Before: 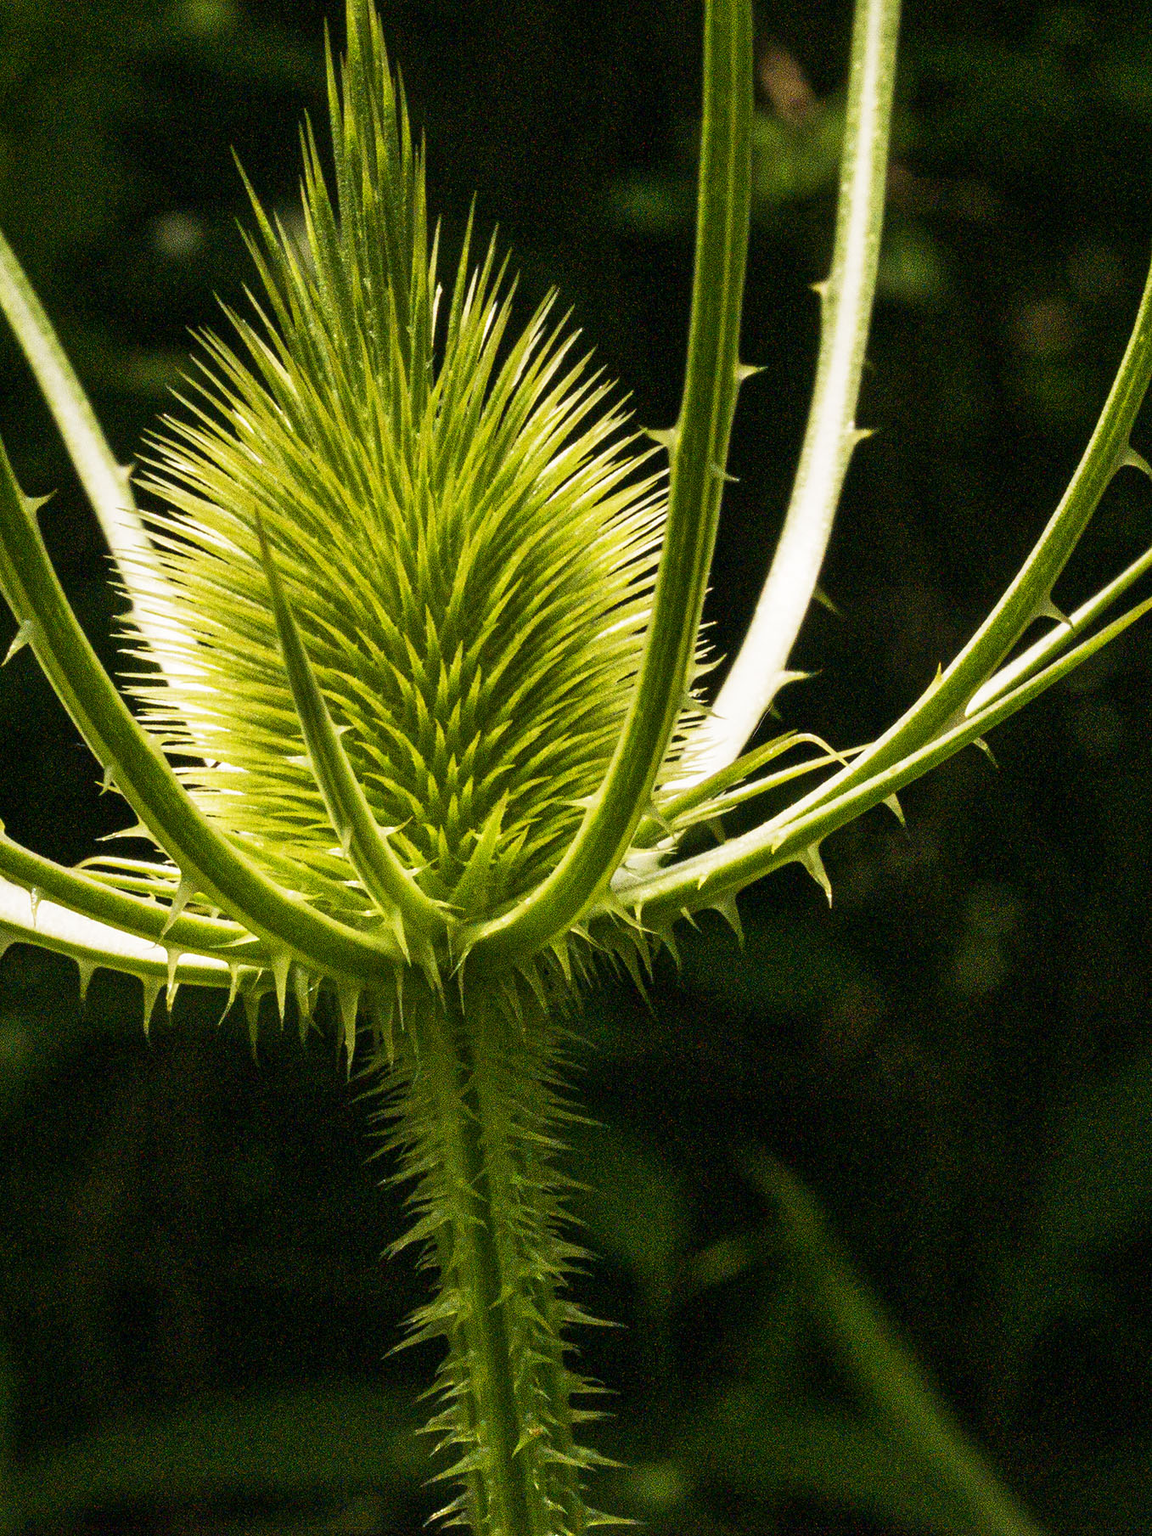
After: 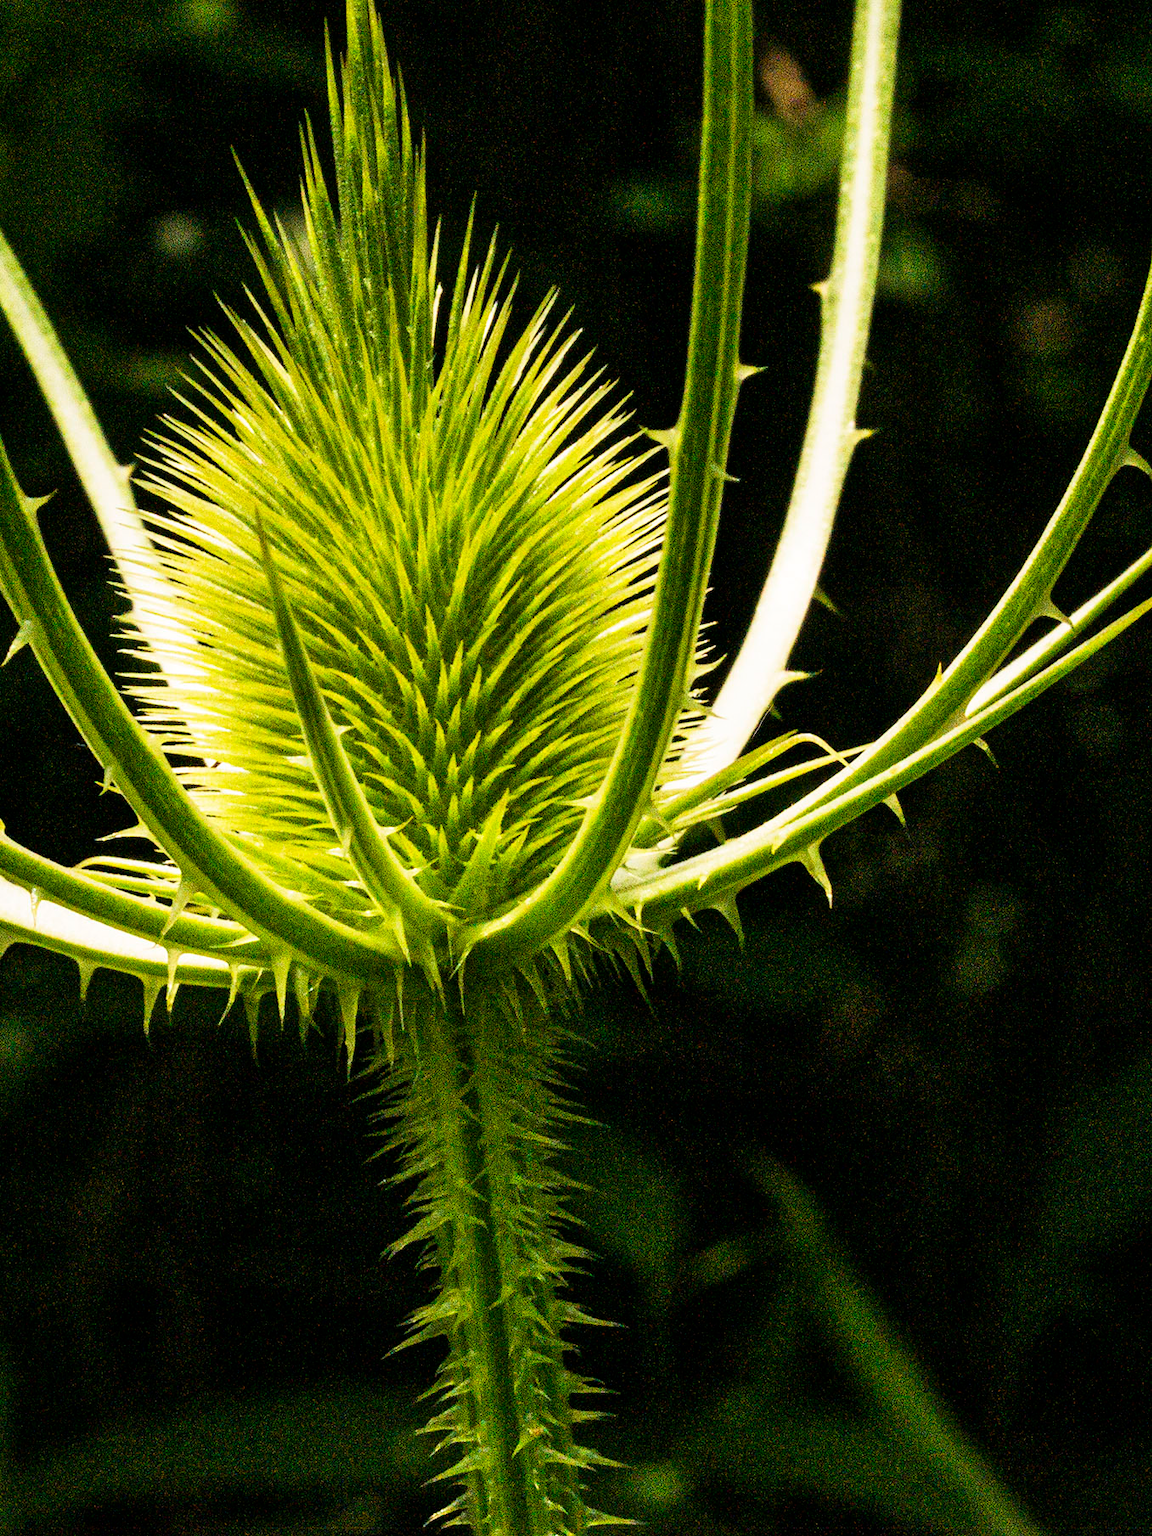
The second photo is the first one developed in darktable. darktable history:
tone curve: curves: ch0 [(0, 0) (0.004, 0.001) (0.133, 0.112) (0.325, 0.362) (0.832, 0.893) (1, 1)], color space Lab, linked channels, preserve colors none
color contrast: green-magenta contrast 0.96
color balance rgb: global vibrance 0.5%
